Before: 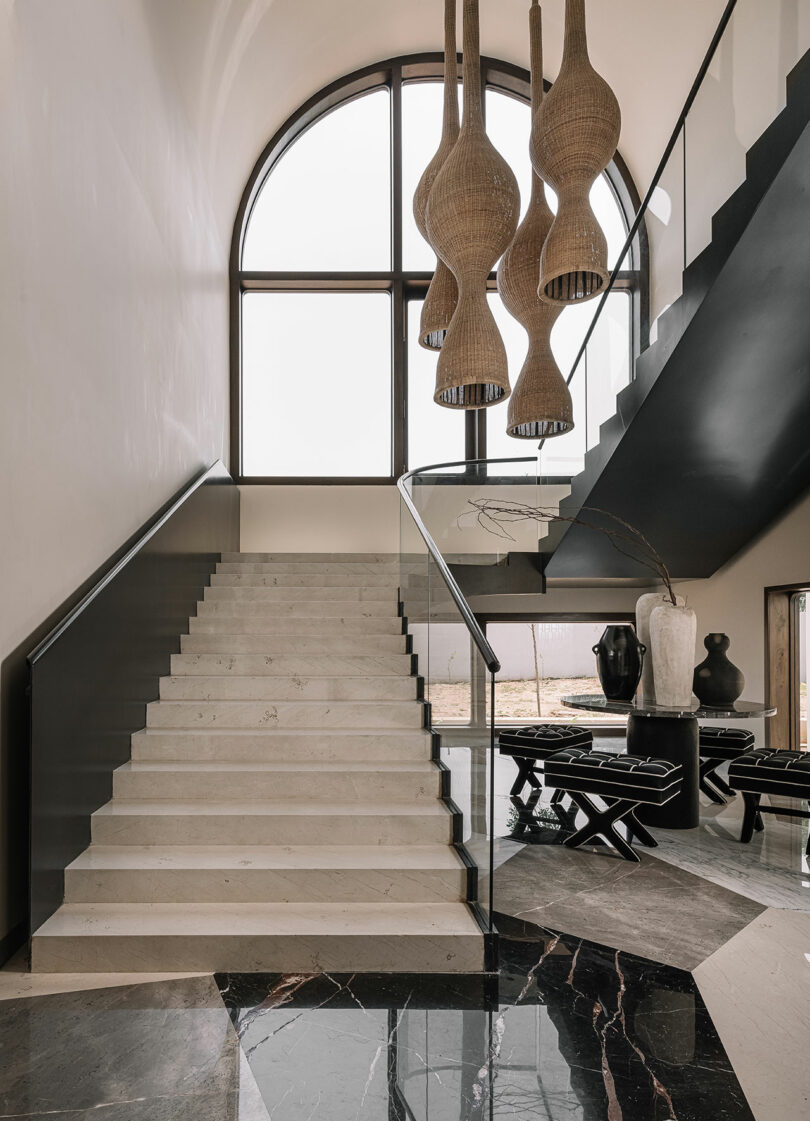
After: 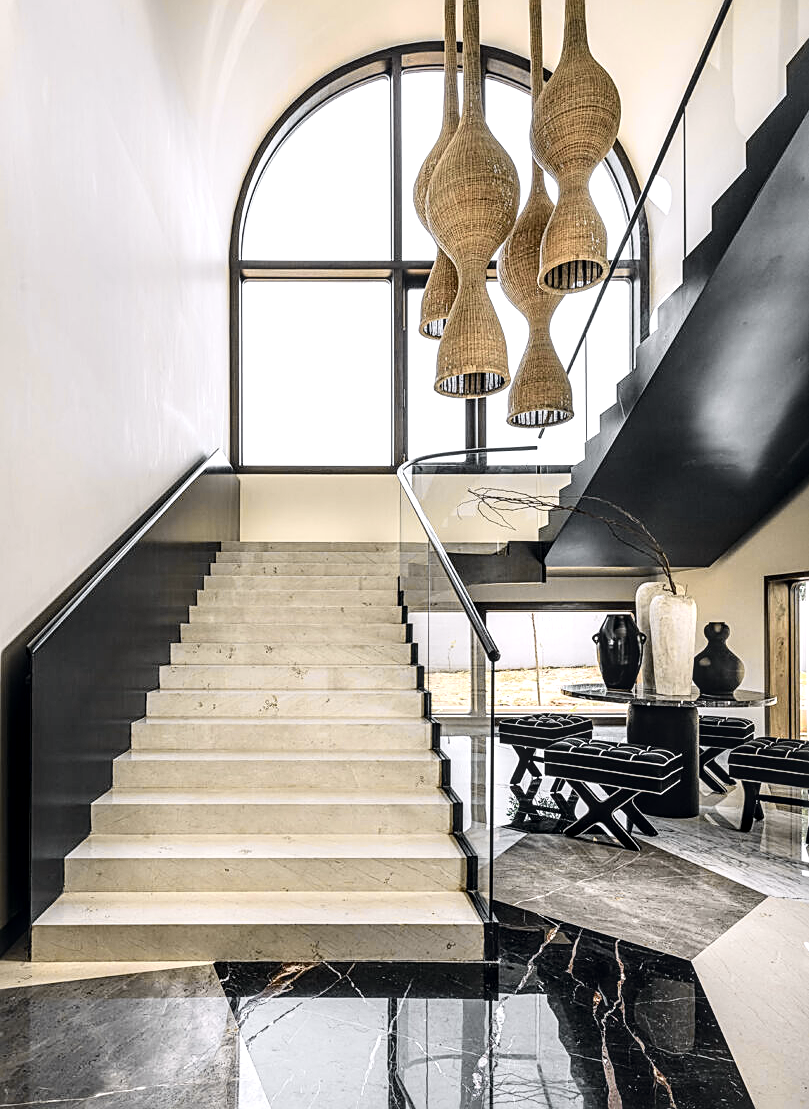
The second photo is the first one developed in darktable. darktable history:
local contrast: highlights 59%, detail 145%
exposure: black level correction -0.002, exposure 0.708 EV, compensate exposure bias true, compensate highlight preservation false
sharpen: on, module defaults
tone curve: curves: ch0 [(0, 0.023) (0.104, 0.058) (0.21, 0.162) (0.469, 0.524) (0.579, 0.65) (0.725, 0.8) (0.858, 0.903) (1, 0.974)]; ch1 [(0, 0) (0.414, 0.395) (0.447, 0.447) (0.502, 0.501) (0.521, 0.512) (0.566, 0.566) (0.618, 0.61) (0.654, 0.642) (1, 1)]; ch2 [(0, 0) (0.369, 0.388) (0.437, 0.453) (0.492, 0.485) (0.524, 0.508) (0.553, 0.566) (0.583, 0.608) (1, 1)], color space Lab, independent channels, preserve colors none
crop: top 1.049%, right 0.001%
